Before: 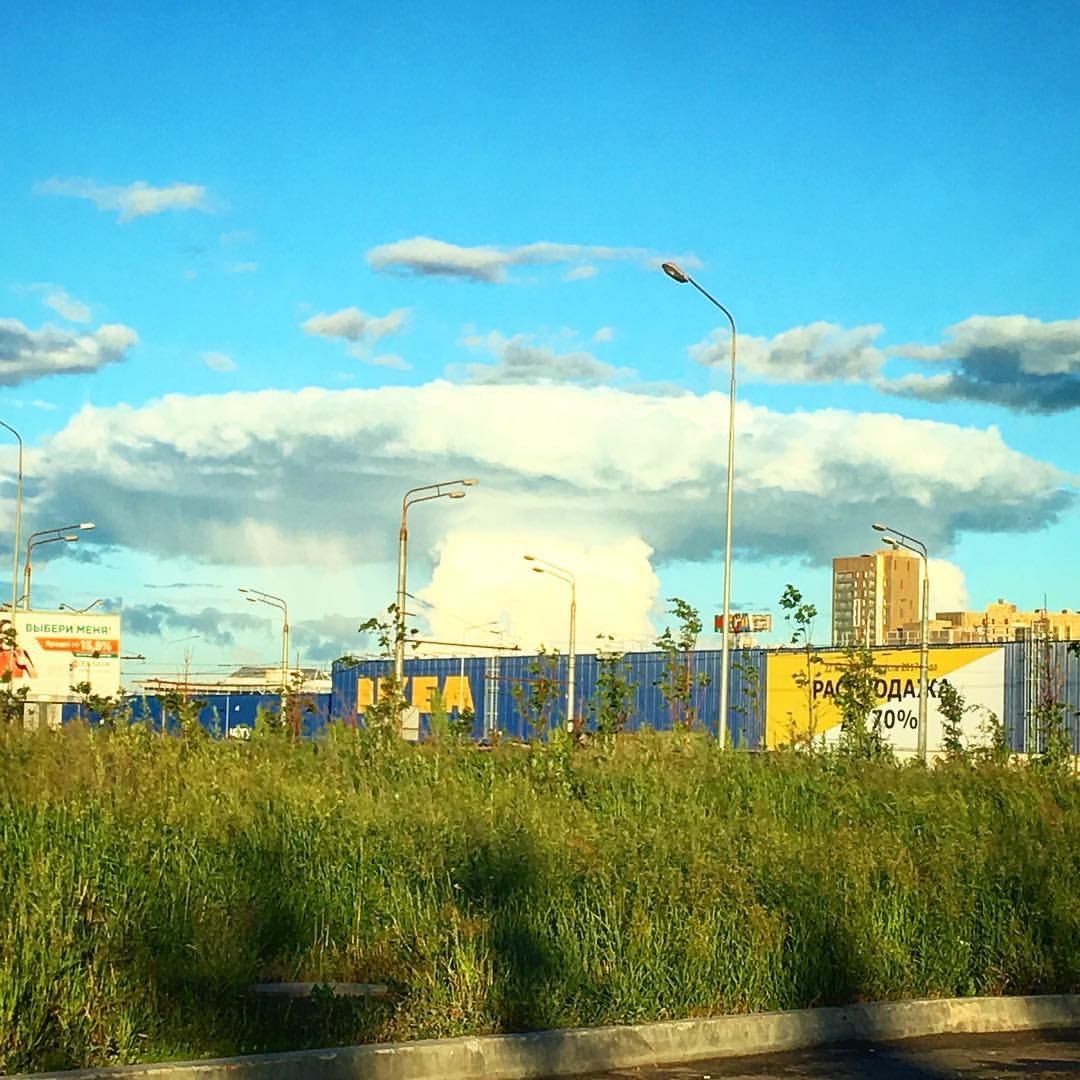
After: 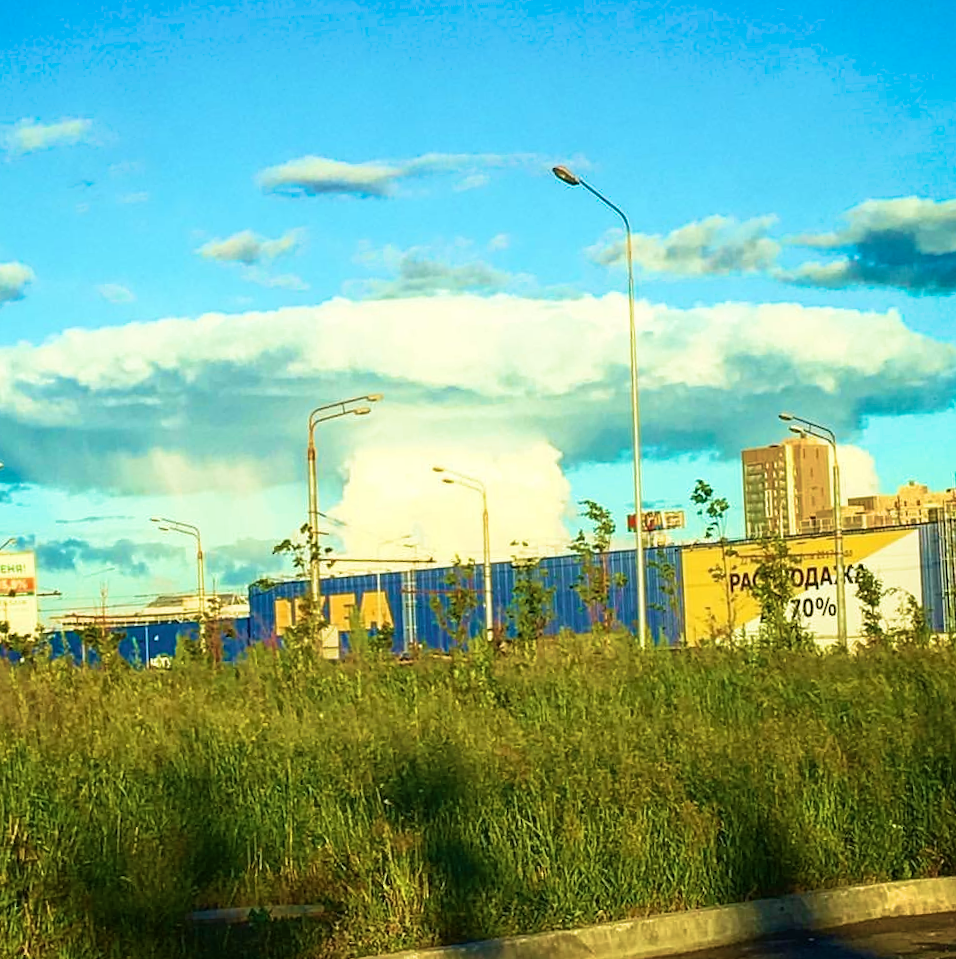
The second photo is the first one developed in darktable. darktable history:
velvia: strength 66.48%, mid-tones bias 0.964
crop and rotate: angle 3.62°, left 6.011%, top 5.708%
